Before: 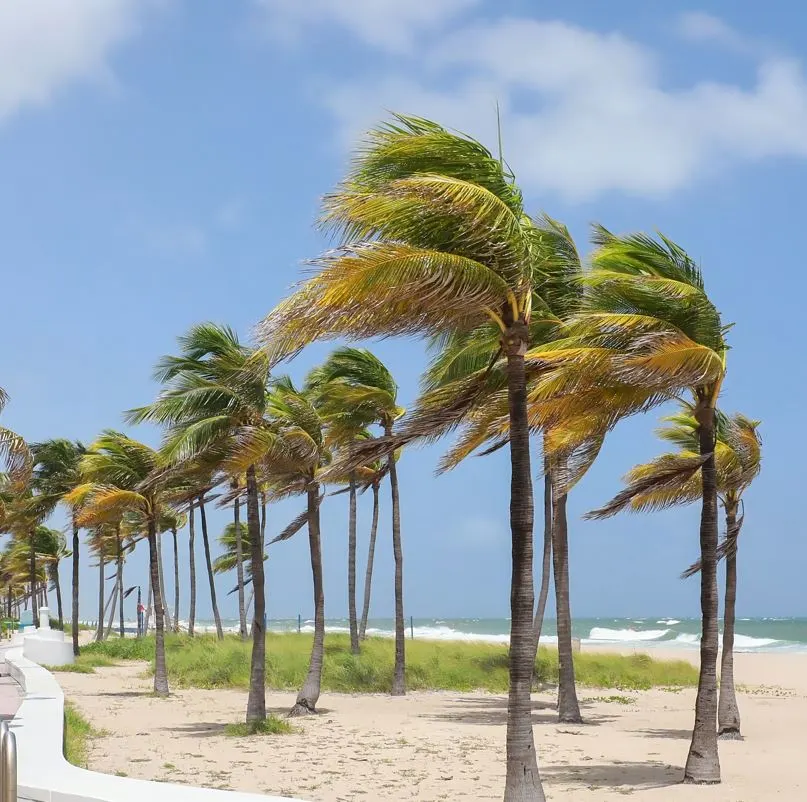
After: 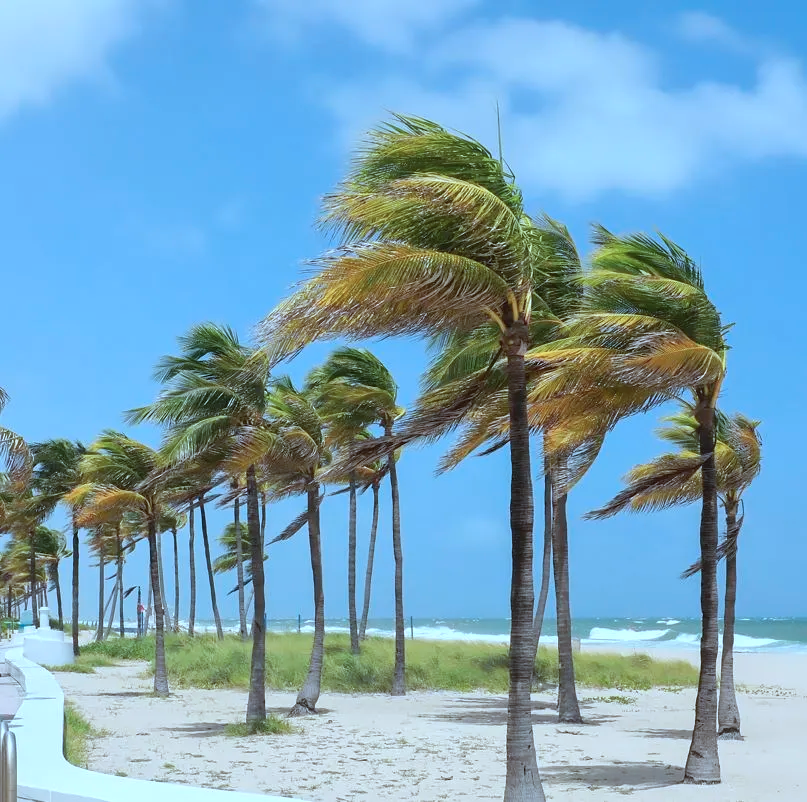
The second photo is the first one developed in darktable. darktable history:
color correction: highlights a* -9.79, highlights b* -21.27
